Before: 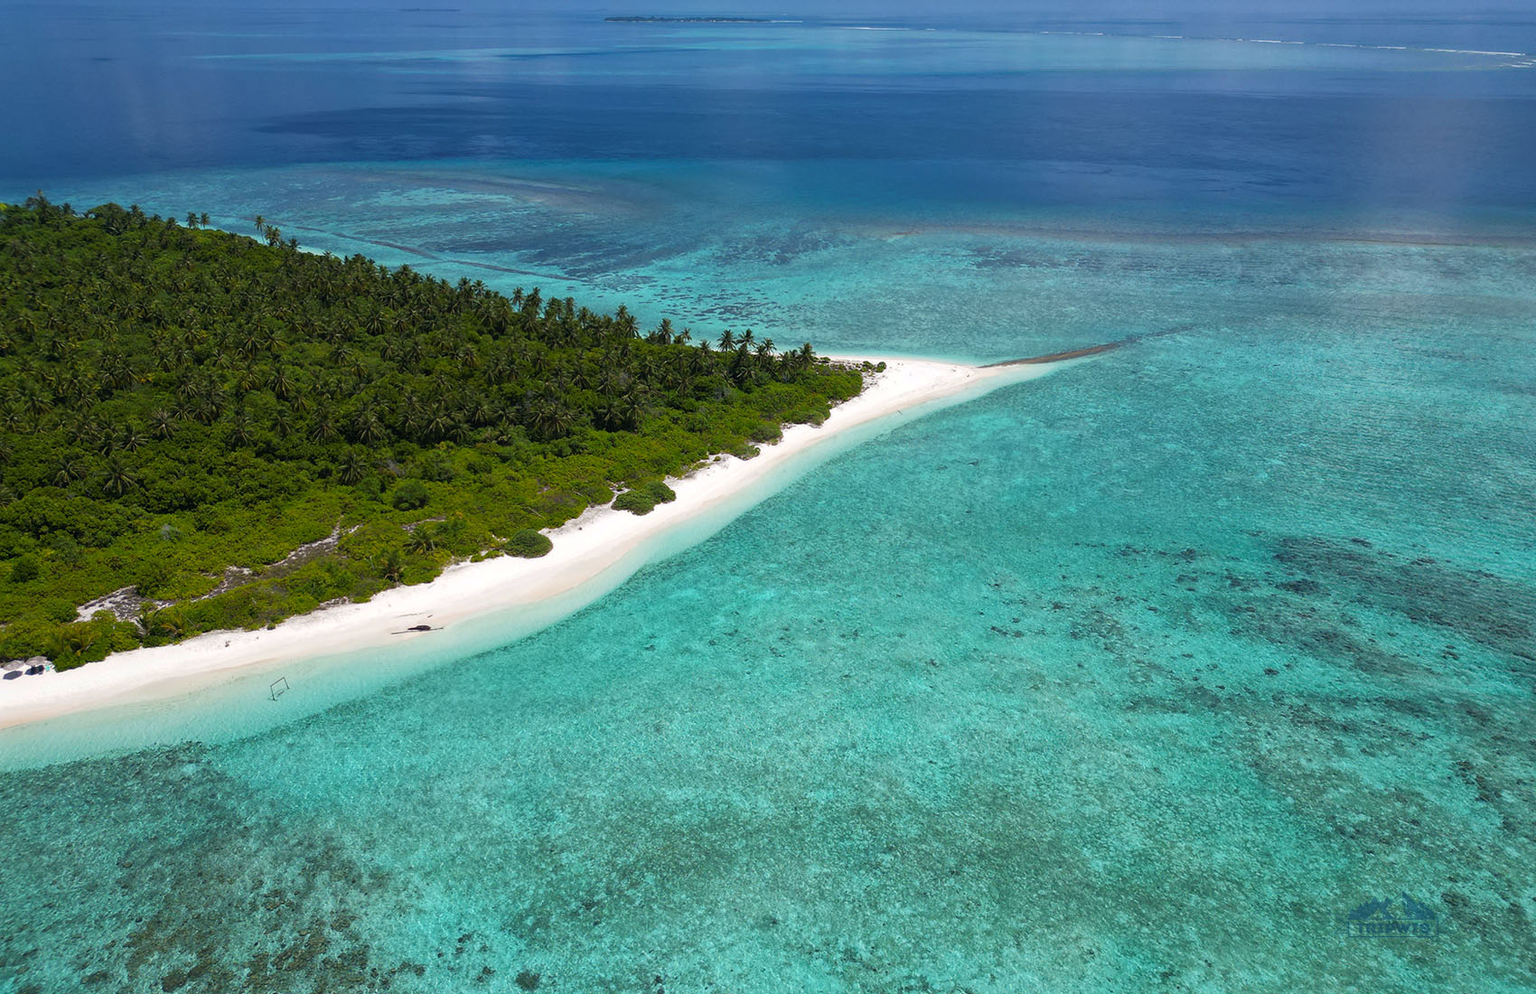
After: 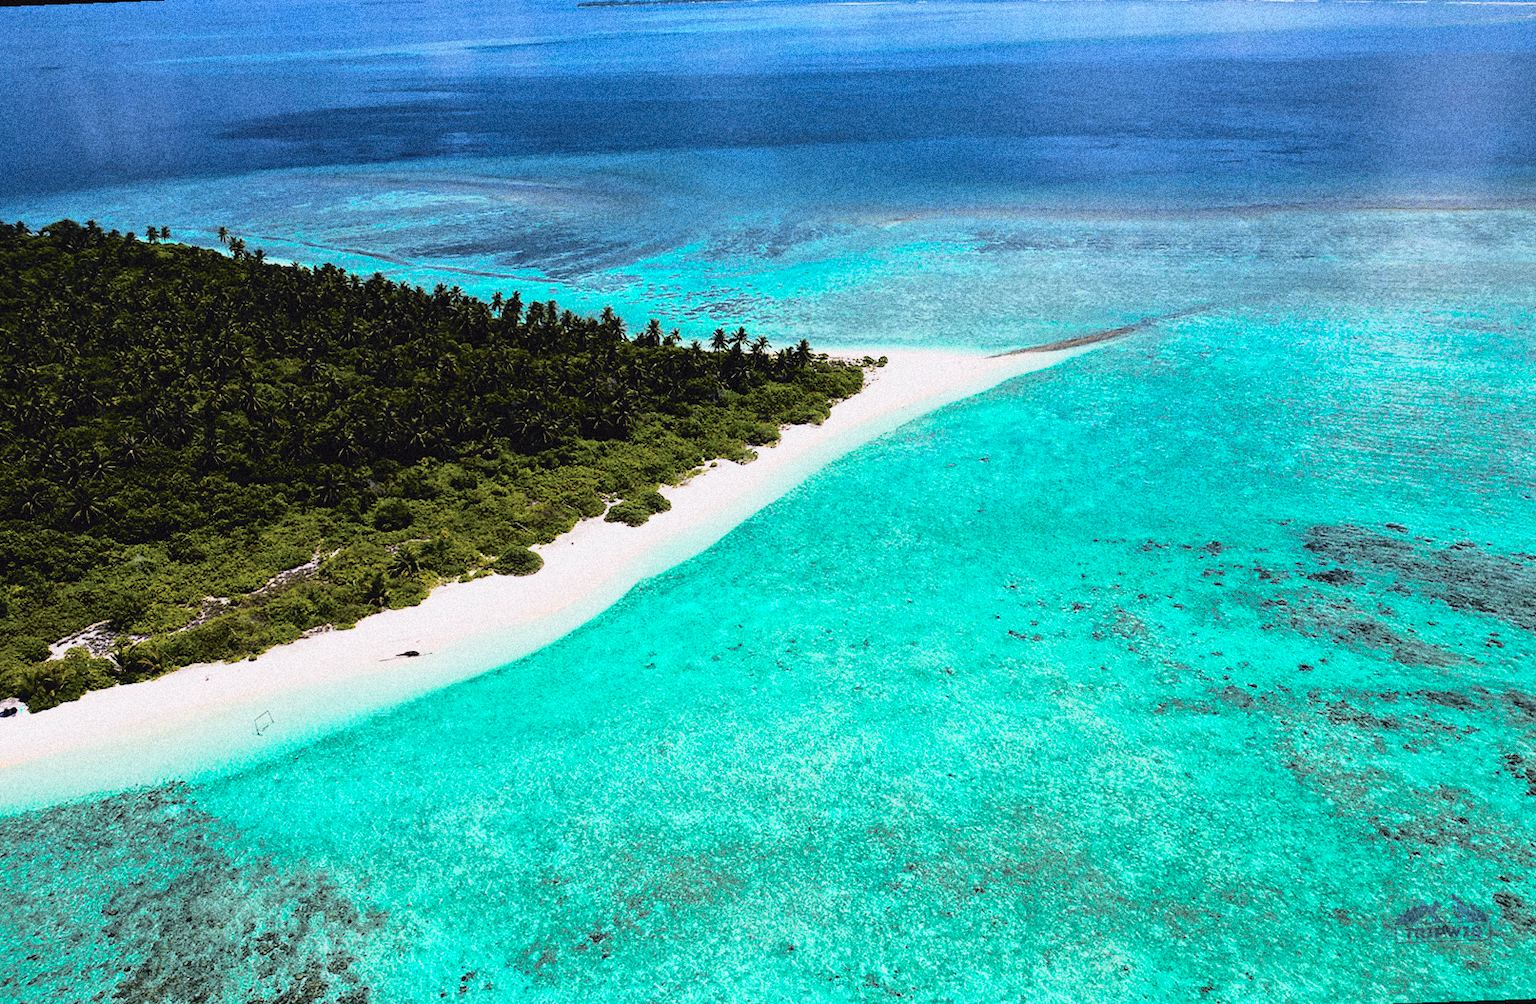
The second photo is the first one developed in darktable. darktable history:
contrast brightness saturation: contrast -0.1, brightness 0.05, saturation 0.08
filmic rgb: black relative exposure -5 EV, hardness 2.88, contrast 1.3, highlights saturation mix -30%
rotate and perspective: rotation -2.12°, lens shift (vertical) 0.009, lens shift (horizontal) -0.008, automatic cropping original format, crop left 0.036, crop right 0.964, crop top 0.05, crop bottom 0.959
tone curve: curves: ch0 [(0, 0) (0.105, 0.068) (0.195, 0.162) (0.283, 0.283) (0.384, 0.404) (0.485, 0.531) (0.638, 0.681) (0.795, 0.879) (1, 0.977)]; ch1 [(0, 0) (0.161, 0.092) (0.35, 0.33) (0.379, 0.401) (0.456, 0.469) (0.498, 0.503) (0.531, 0.537) (0.596, 0.621) (0.635, 0.671) (1, 1)]; ch2 [(0, 0) (0.371, 0.362) (0.437, 0.437) (0.483, 0.484) (0.53, 0.515) (0.56, 0.58) (0.622, 0.606) (1, 1)], color space Lab, independent channels, preserve colors none
grain: coarseness 14.49 ISO, strength 48.04%, mid-tones bias 35%
color balance rgb: global offset › luminance 0.71%, perceptual saturation grading › global saturation -11.5%, perceptual brilliance grading › highlights 17.77%, perceptual brilliance grading › mid-tones 31.71%, perceptual brilliance grading › shadows -31.01%, global vibrance 50%
